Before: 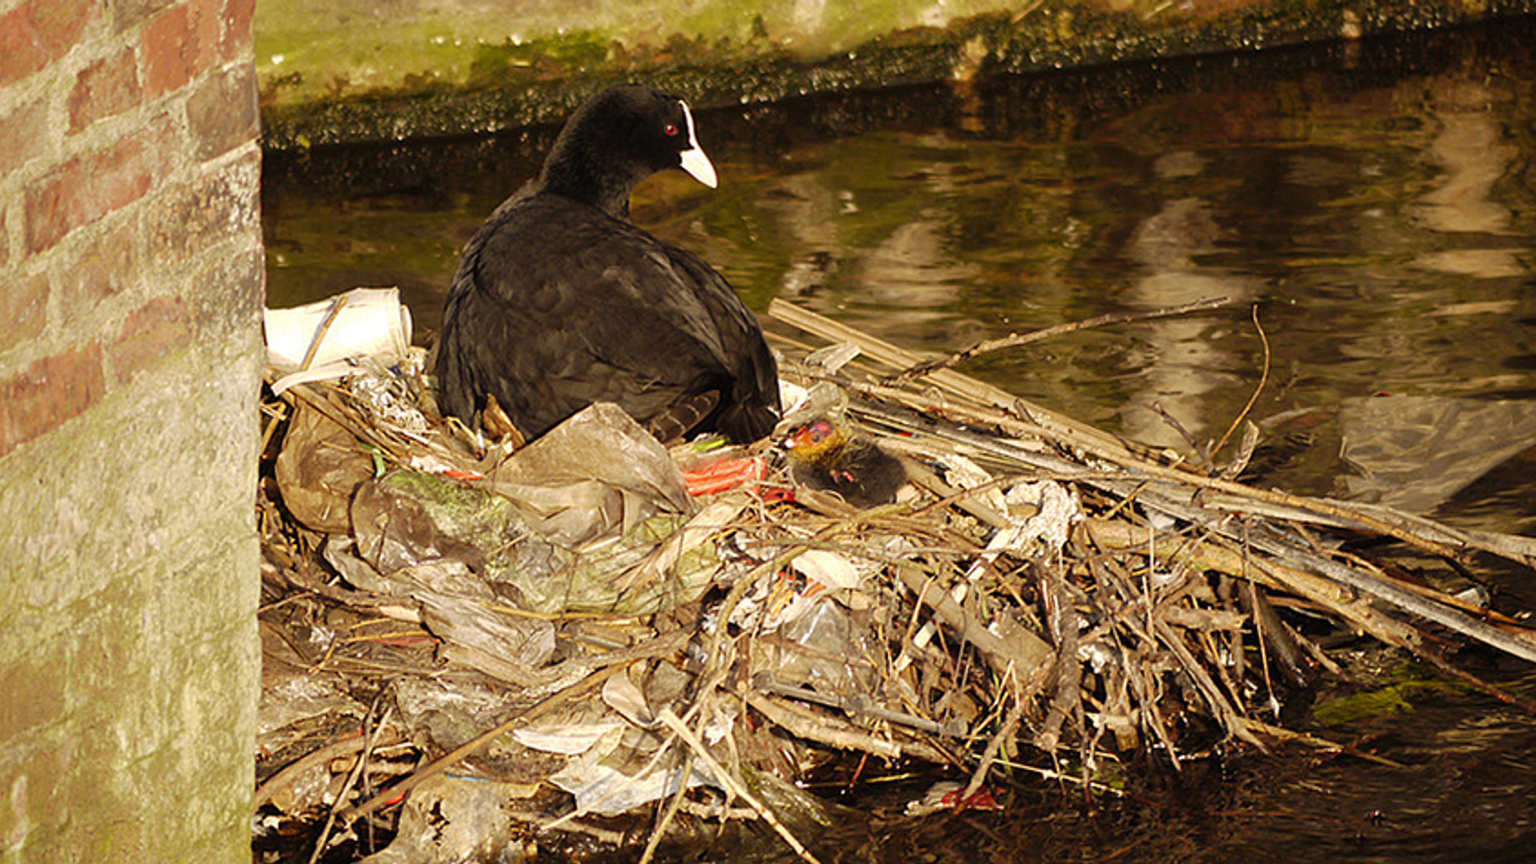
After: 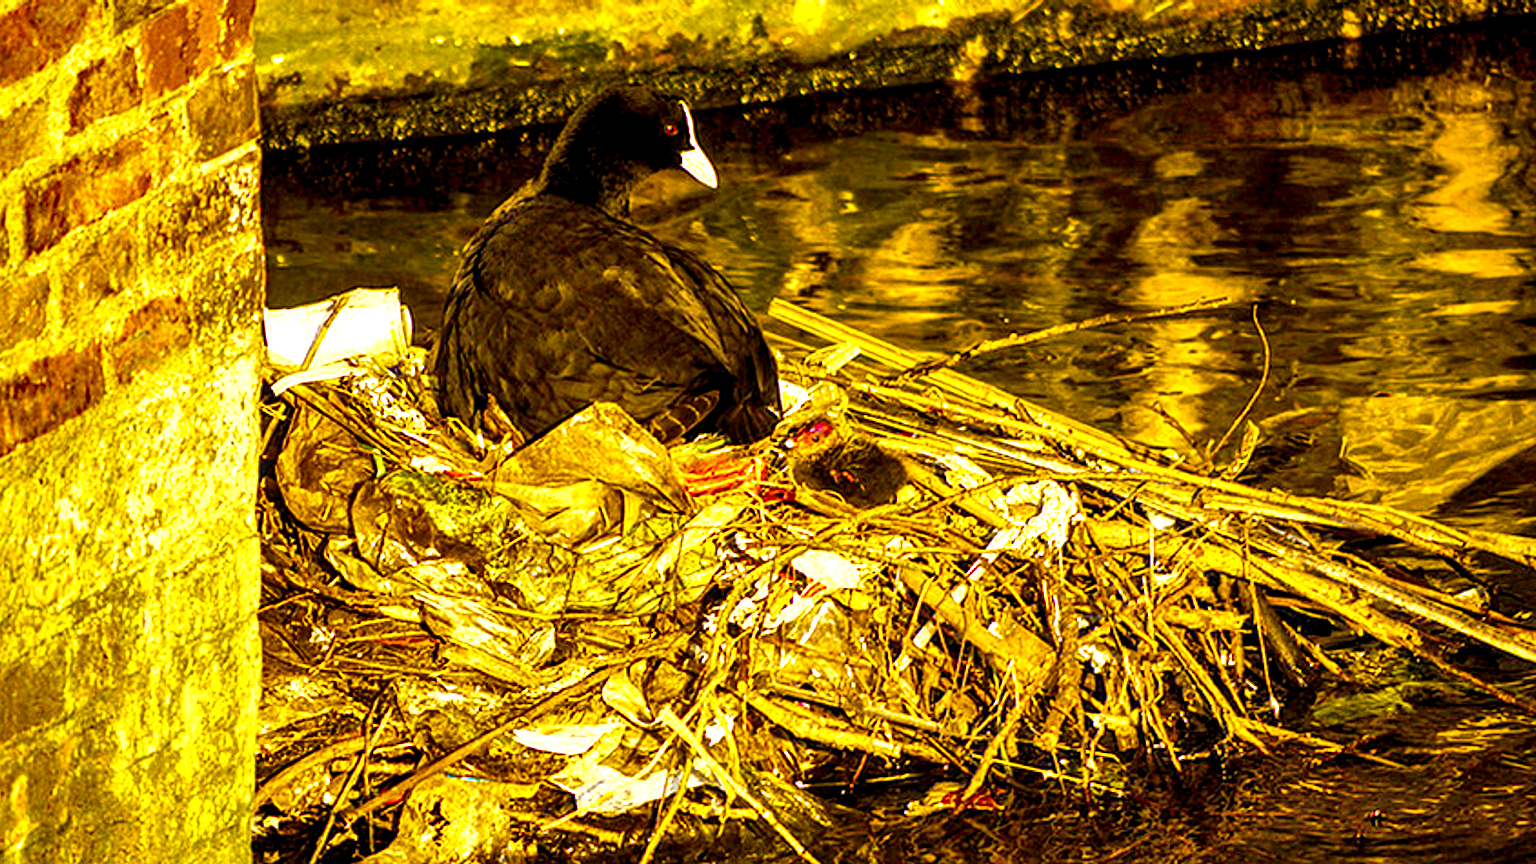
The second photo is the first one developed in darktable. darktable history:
local contrast: highlights 19%, detail 186%
shadows and highlights: soften with gaussian
color balance rgb: linear chroma grading › global chroma 20%, perceptual saturation grading › global saturation 65%, perceptual saturation grading › highlights 50%, perceptual saturation grading › shadows 30%, perceptual brilliance grading › global brilliance 12%, perceptual brilliance grading › highlights 15%, global vibrance 20%
